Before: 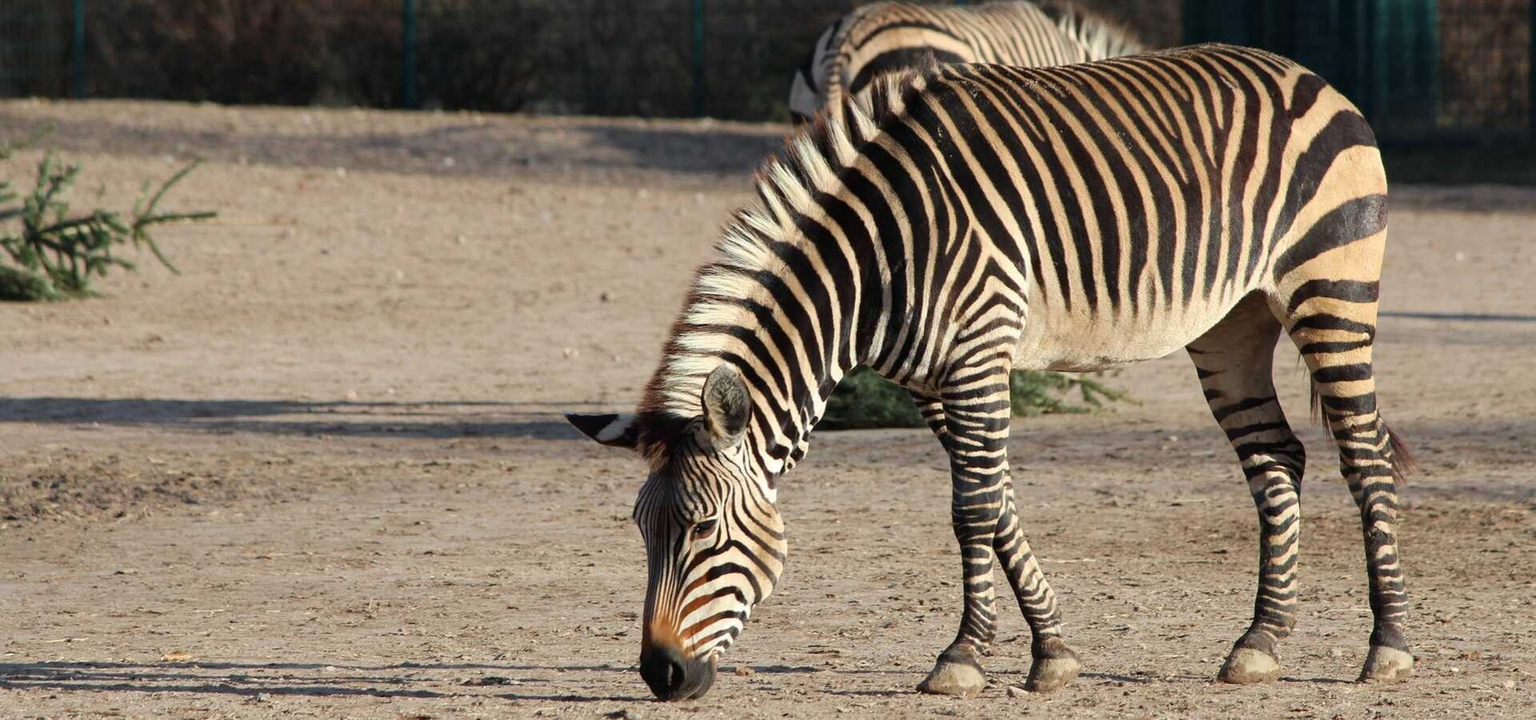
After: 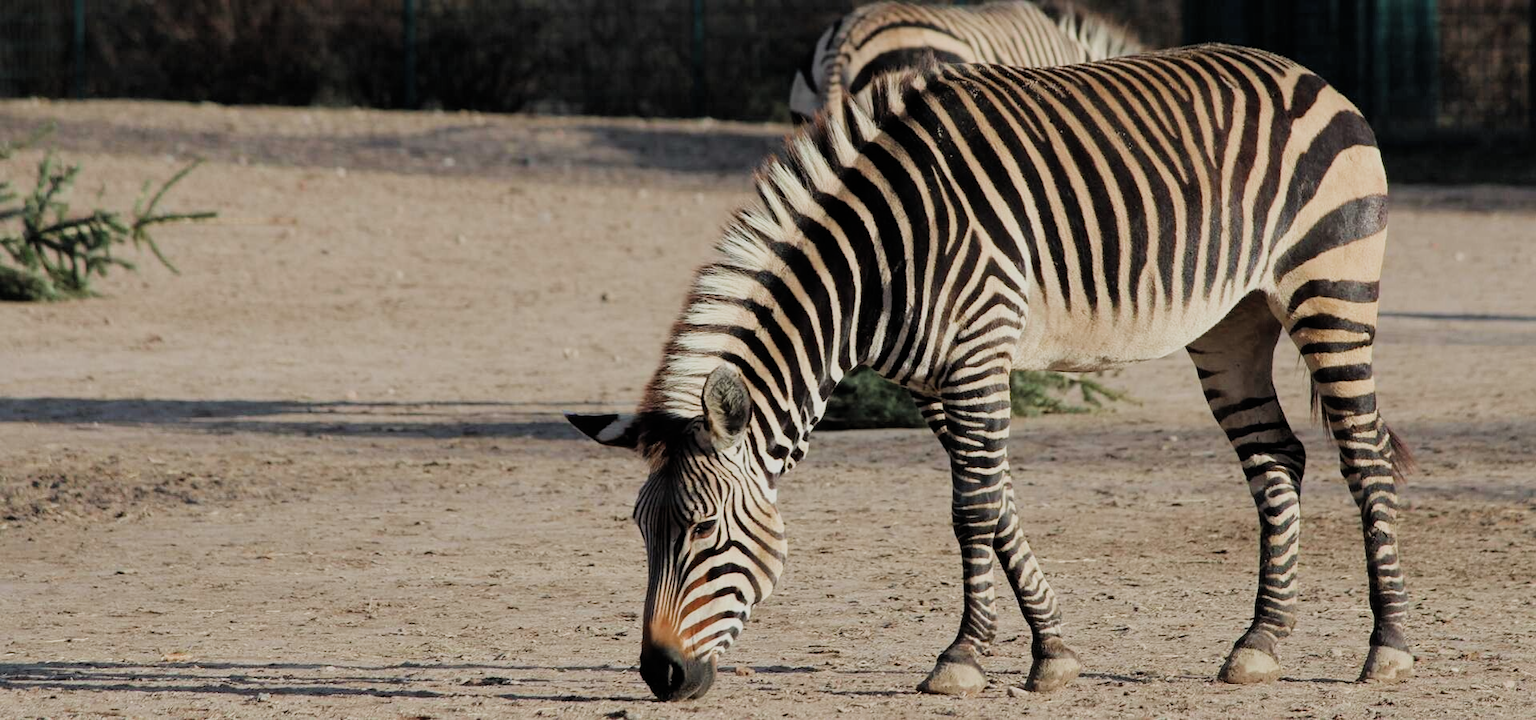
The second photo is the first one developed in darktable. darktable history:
filmic rgb: black relative exposure -8.02 EV, white relative exposure 3.97 EV, hardness 4.14, contrast 0.991, add noise in highlights 0.001, color science v3 (2019), use custom middle-gray values true, contrast in highlights soft
